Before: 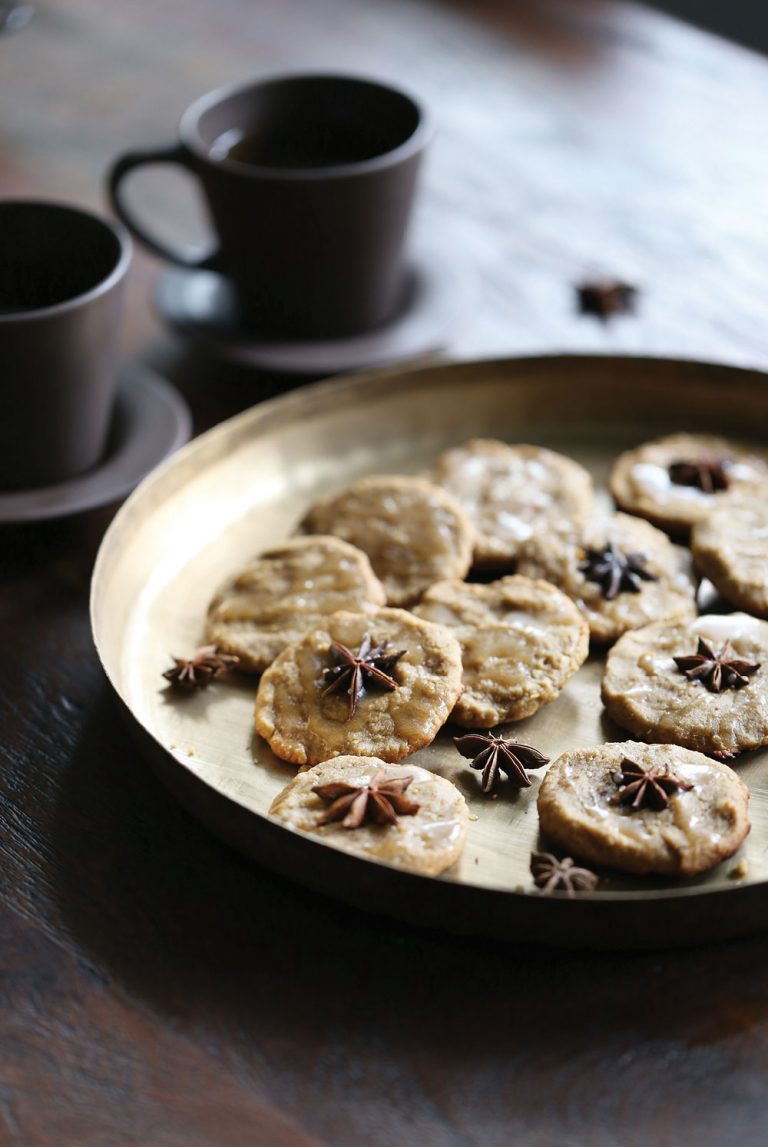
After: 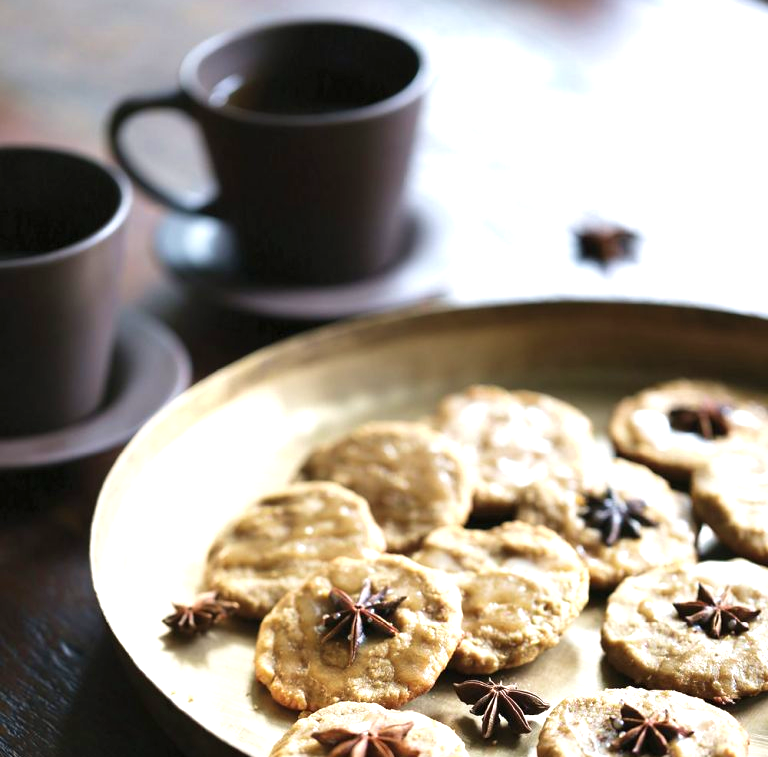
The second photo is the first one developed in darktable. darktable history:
exposure: exposure 0.731 EV, compensate highlight preservation false
velvia: on, module defaults
crop and rotate: top 4.759%, bottom 29.222%
